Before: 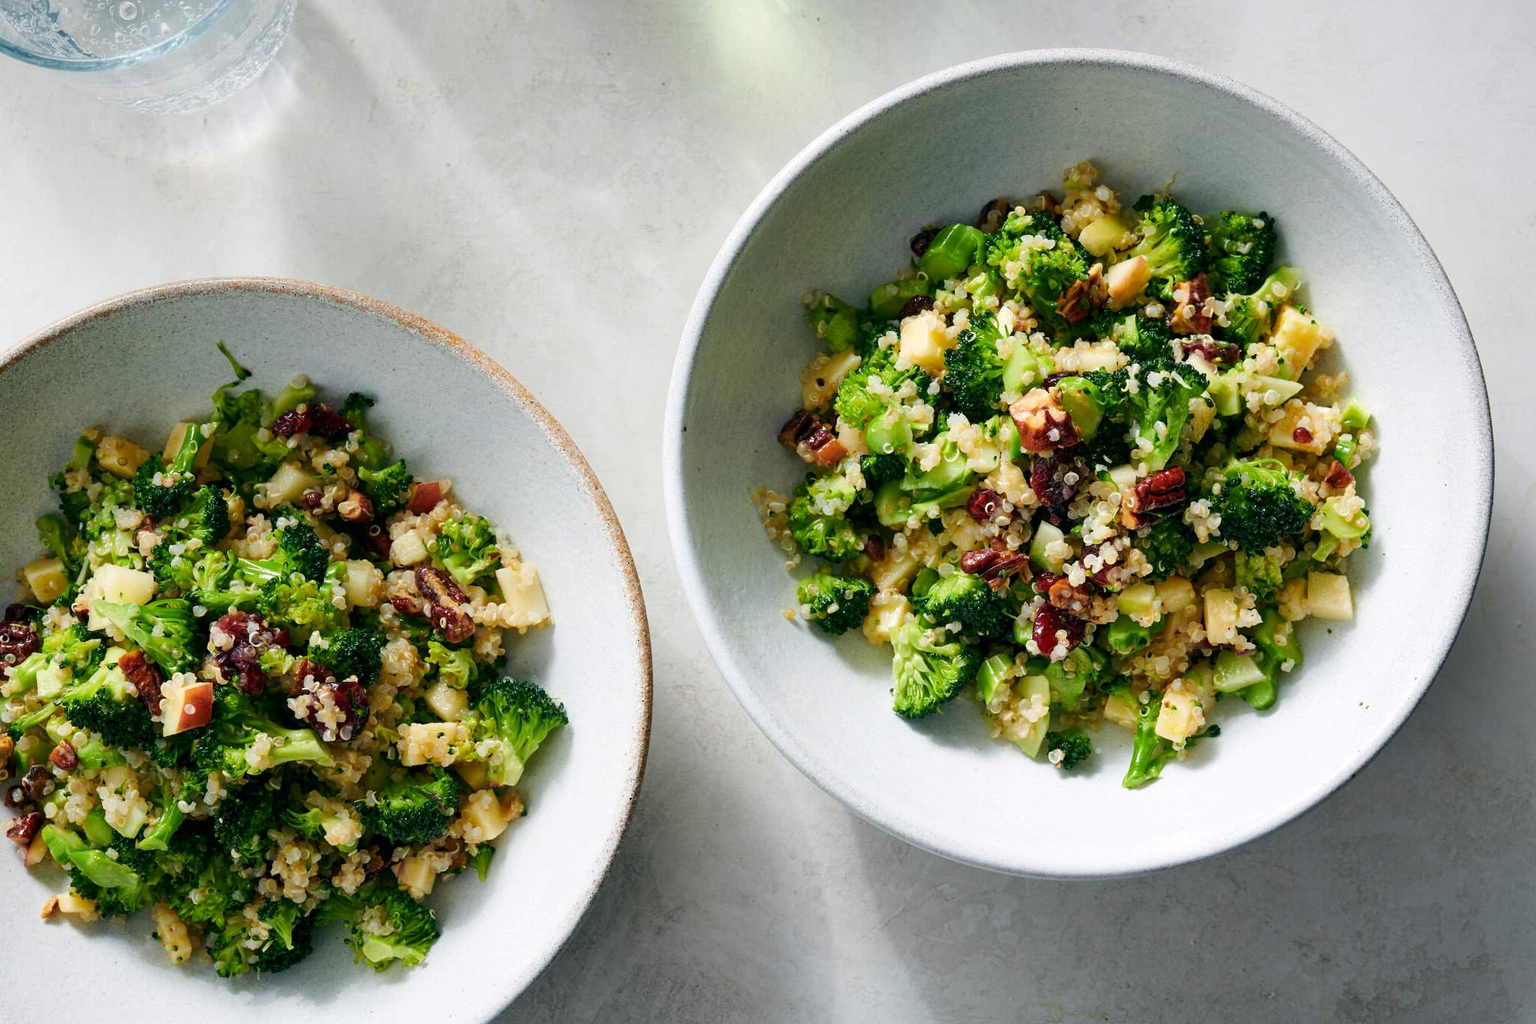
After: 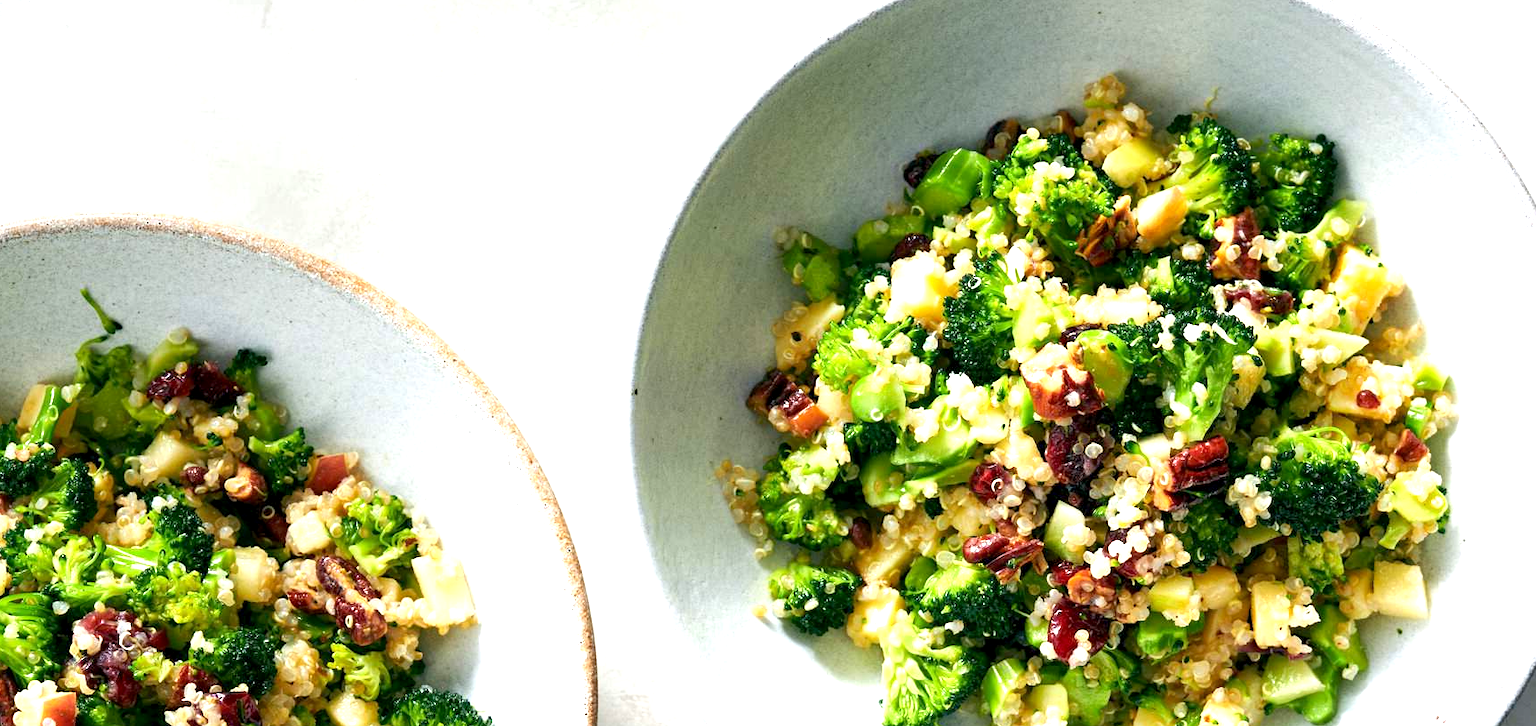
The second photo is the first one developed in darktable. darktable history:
exposure: black level correction 0.001, exposure 1 EV, compensate exposure bias true, compensate highlight preservation false
crop and rotate: left 9.675%, top 9.636%, right 5.939%, bottom 30.507%
